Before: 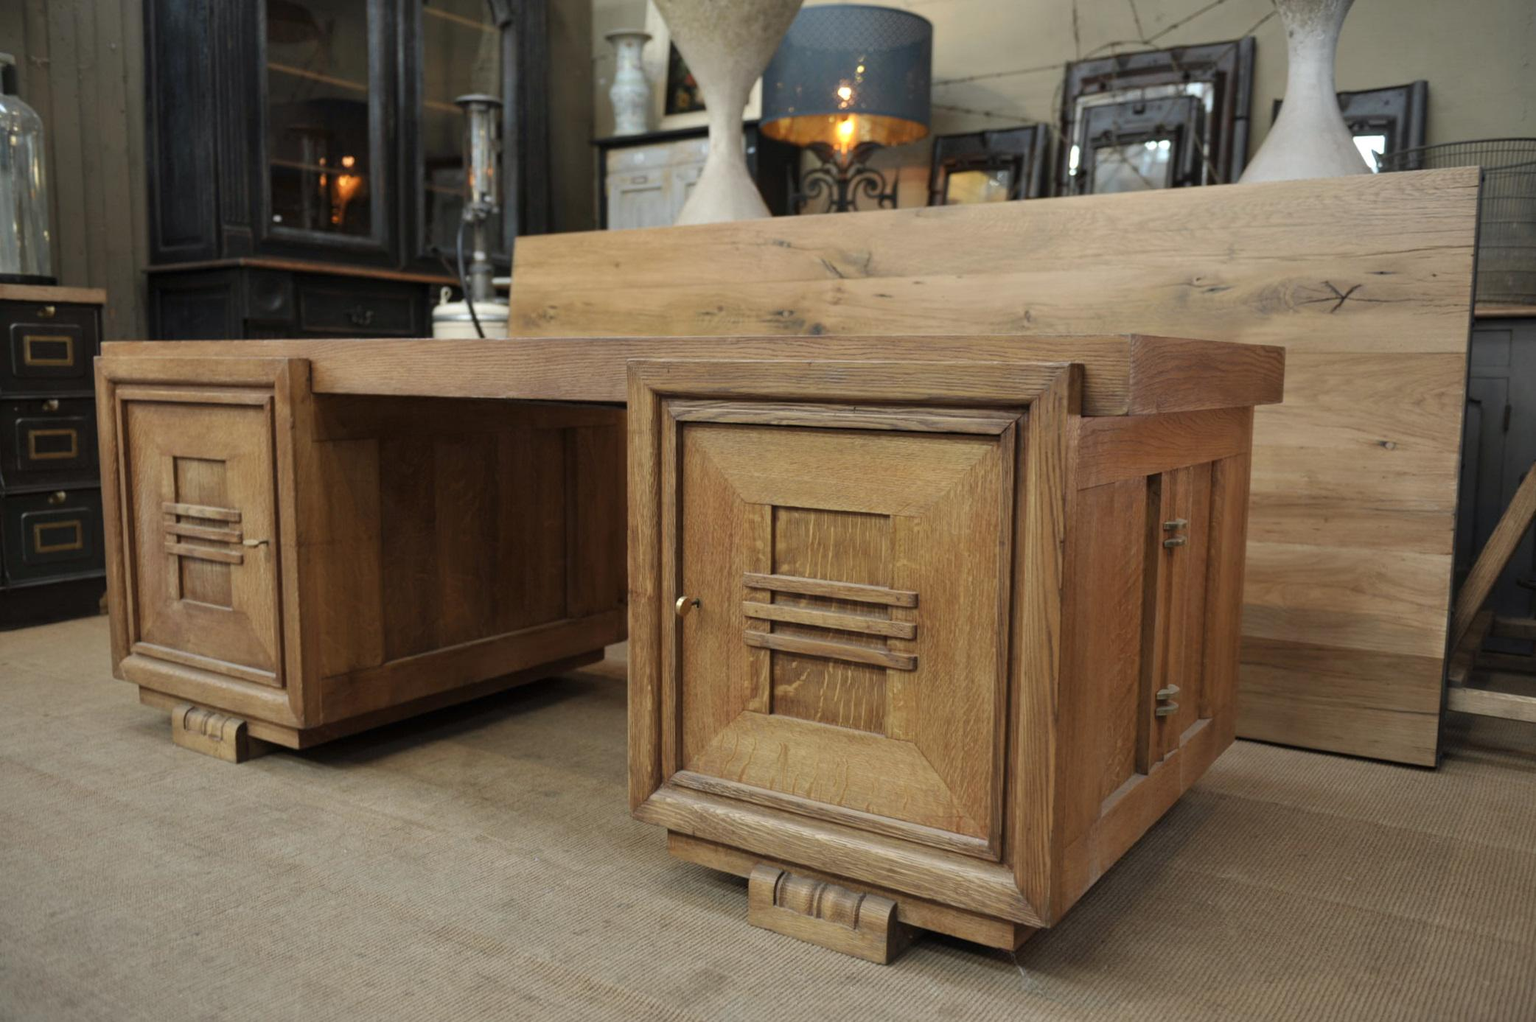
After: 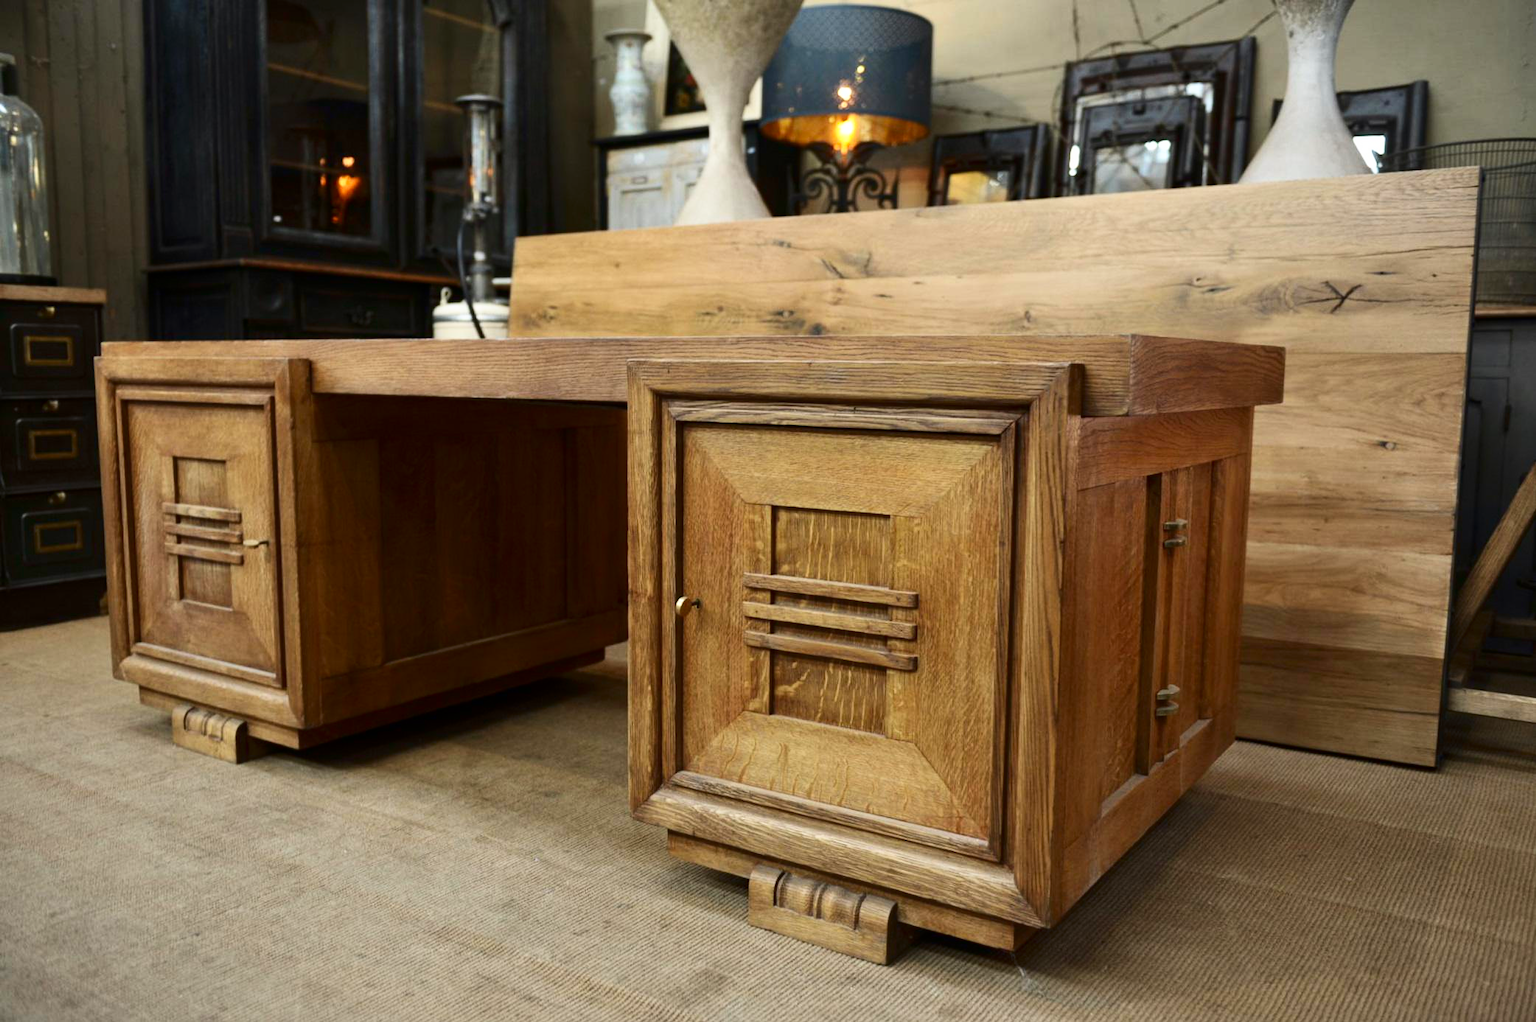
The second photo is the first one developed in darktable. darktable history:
contrast brightness saturation: contrast 0.194, brightness -0.106, saturation 0.213
tone equalizer: on, module defaults
base curve: curves: ch0 [(0, 0) (0.688, 0.865) (1, 1)], preserve colors none
exposure: exposure -0.041 EV, compensate highlight preservation false
